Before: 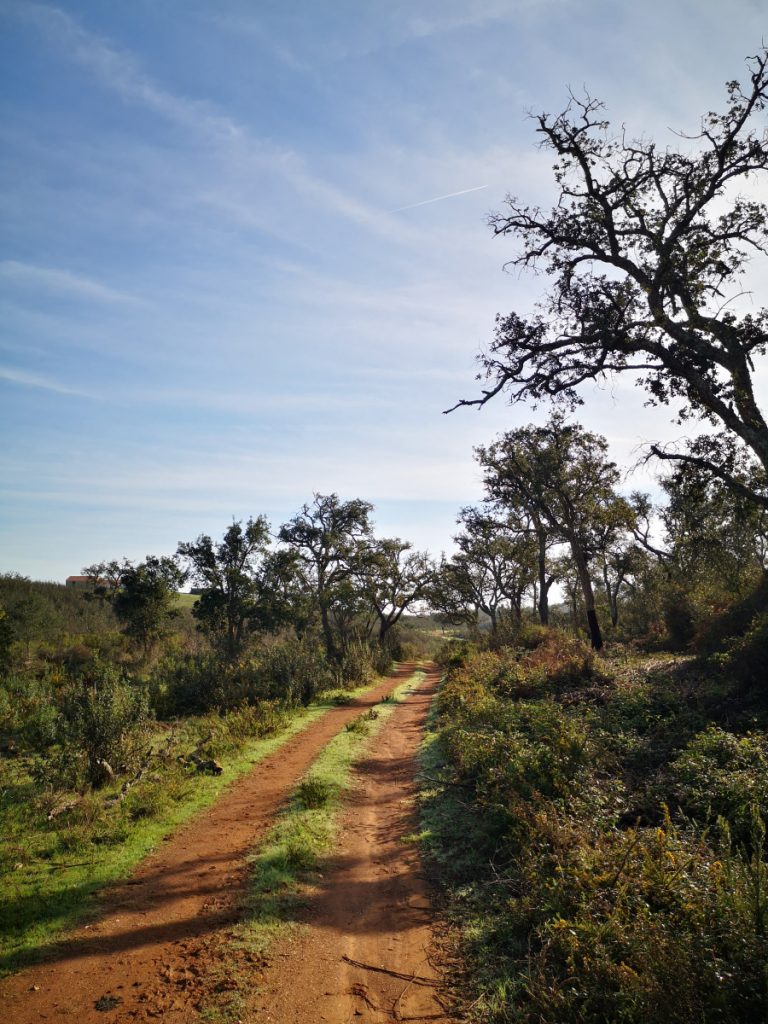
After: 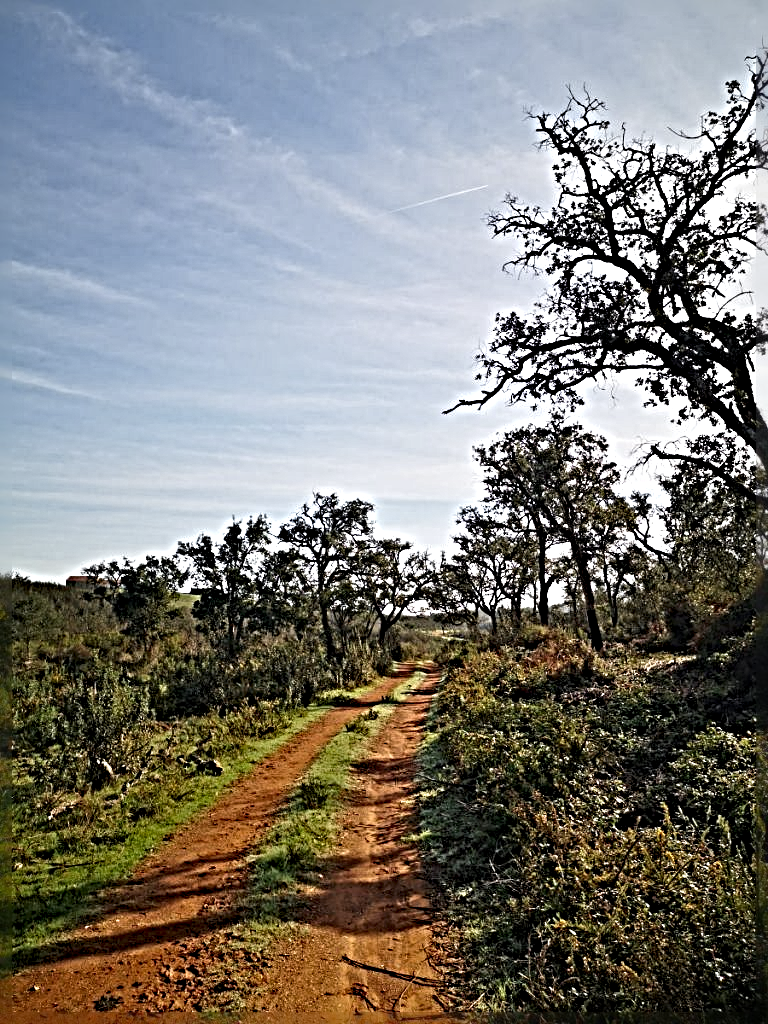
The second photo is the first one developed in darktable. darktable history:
color zones: curves: ch0 [(0, 0.48) (0.209, 0.398) (0.305, 0.332) (0.429, 0.493) (0.571, 0.5) (0.714, 0.5) (0.857, 0.5) (1, 0.48)]; ch1 [(0, 0.633) (0.143, 0.586) (0.286, 0.489) (0.429, 0.448) (0.571, 0.31) (0.714, 0.335) (0.857, 0.492) (1, 0.633)]; ch2 [(0, 0.448) (0.143, 0.498) (0.286, 0.5) (0.429, 0.5) (0.571, 0.5) (0.714, 0.5) (0.857, 0.5) (1, 0.448)]
base curve: curves: ch0 [(0, 0) (0.472, 0.508) (1, 1)]
sharpen: radius 6.27, amount 1.782, threshold 0.079
